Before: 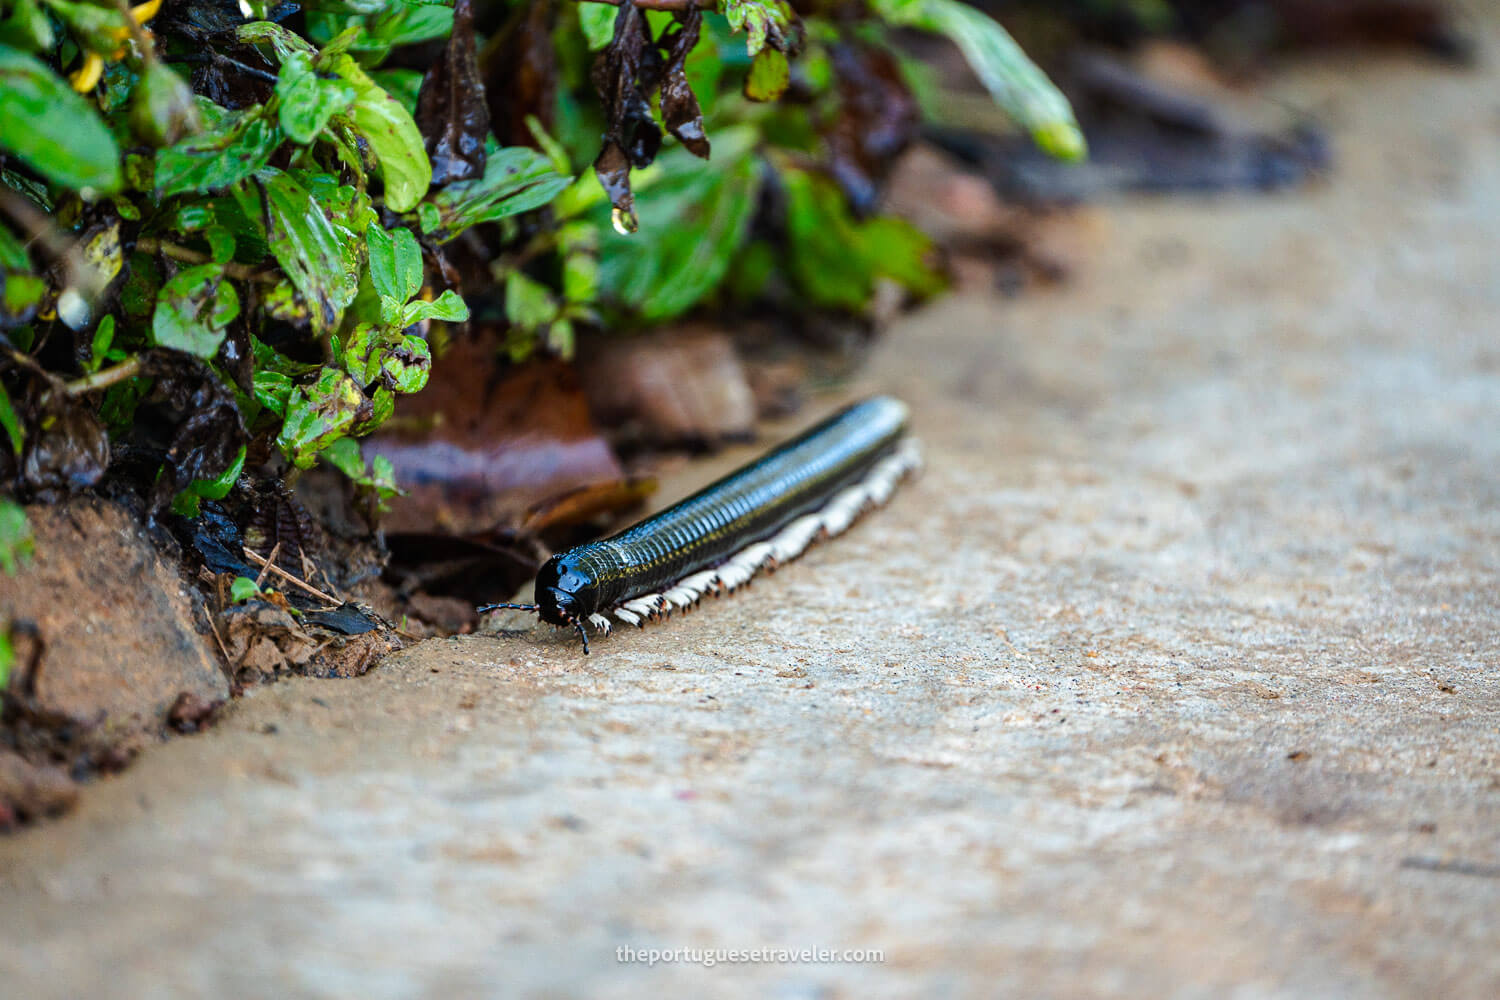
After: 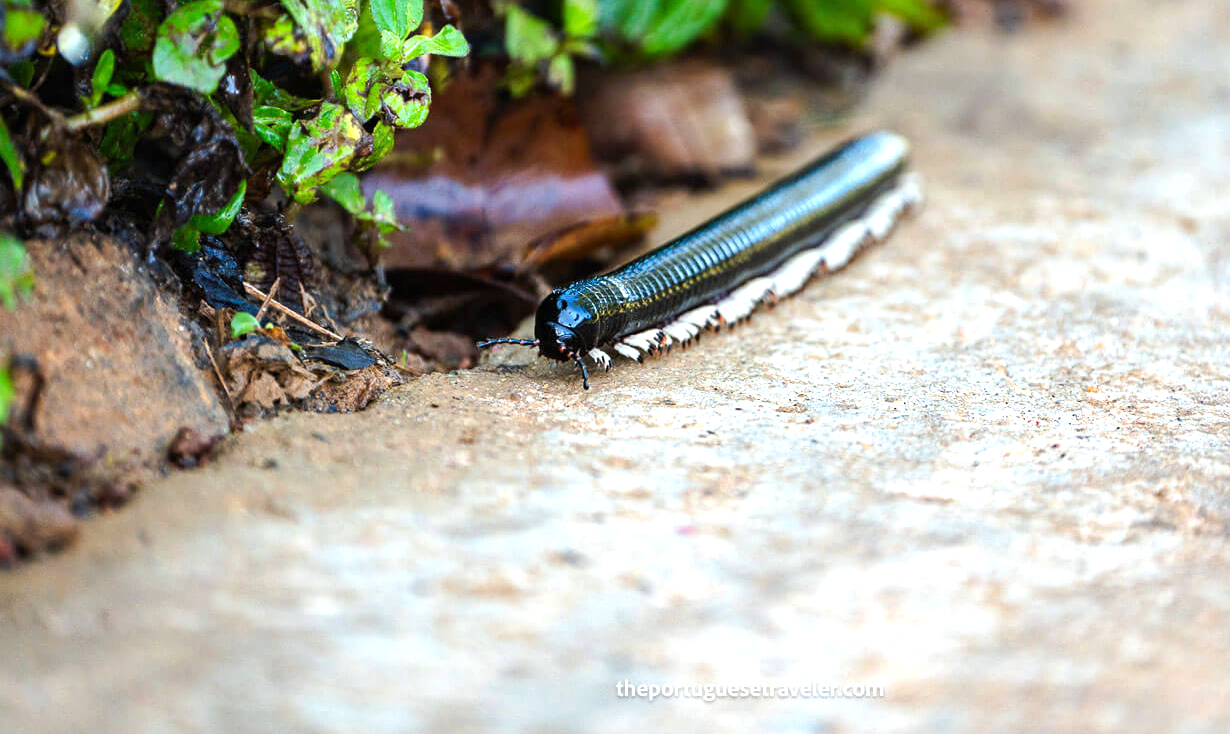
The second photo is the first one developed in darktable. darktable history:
crop: top 26.531%, right 17.959%
exposure: exposure 0.574 EV, compensate highlight preservation false
